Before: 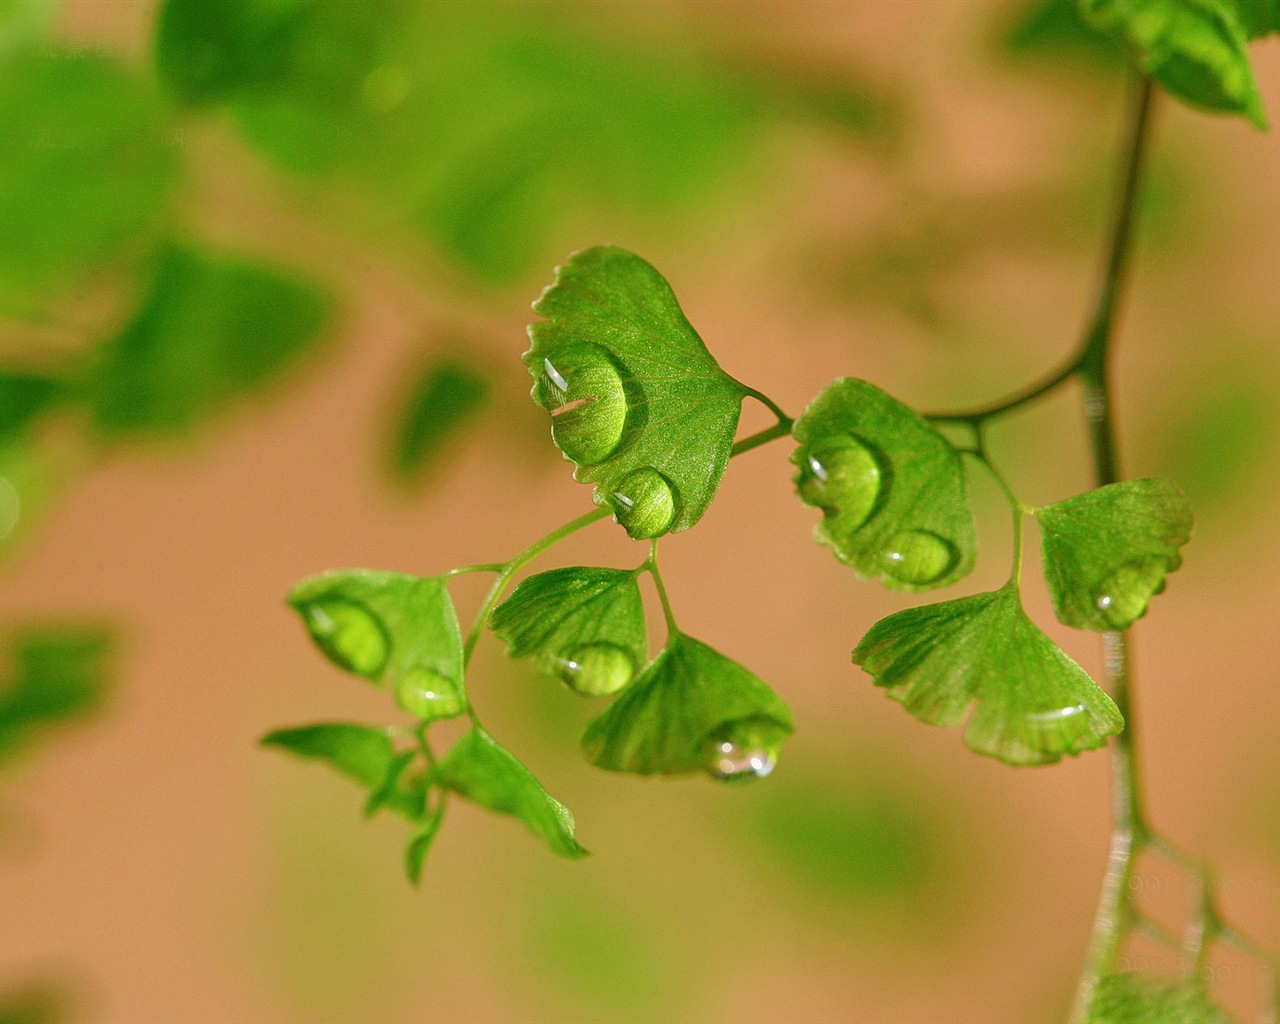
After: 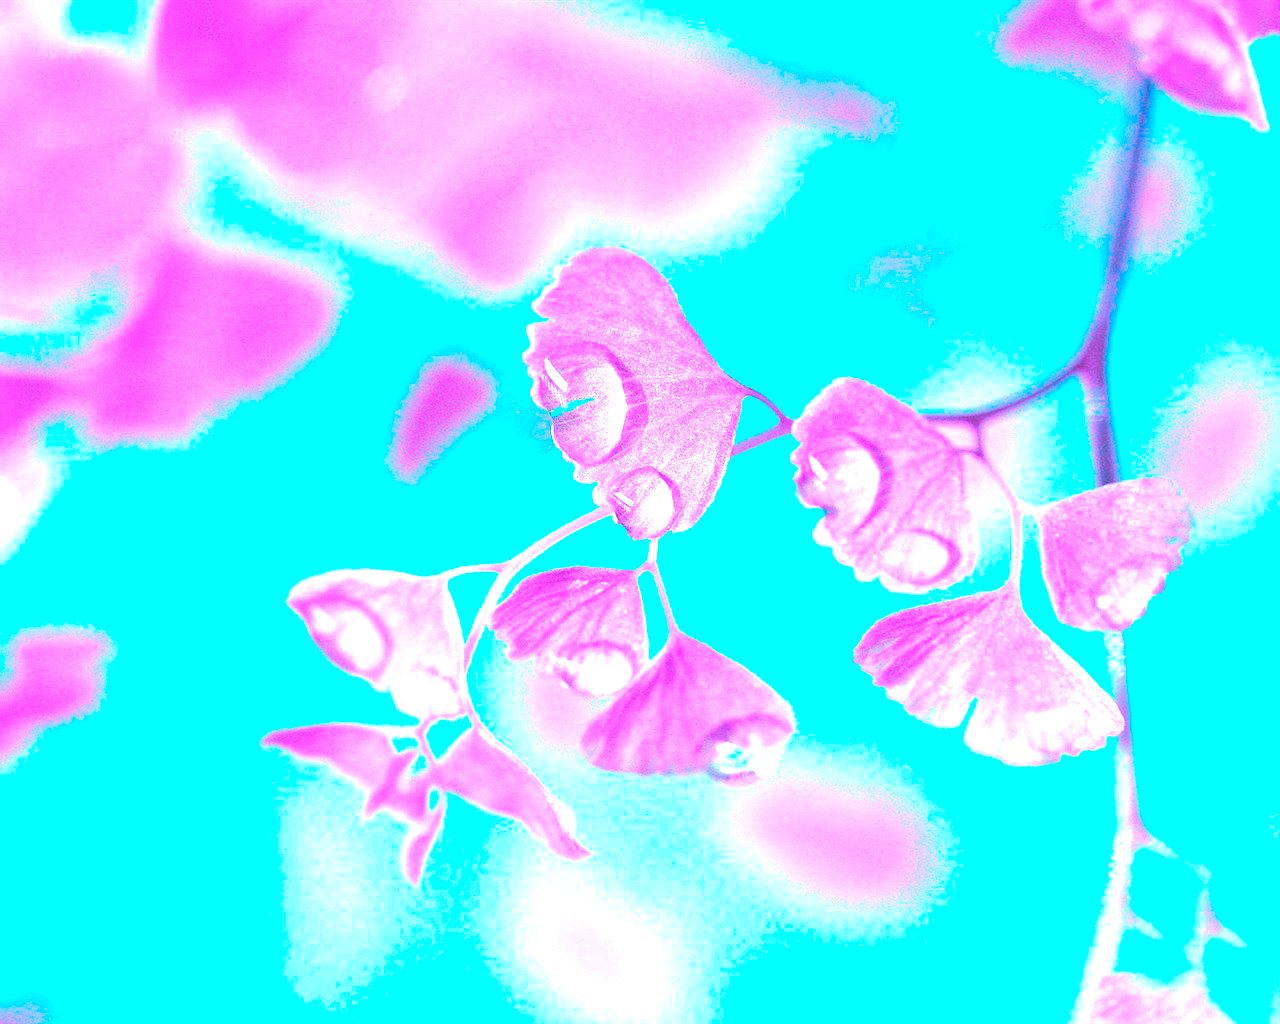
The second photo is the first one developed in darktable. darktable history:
exposure: black level correction 0, exposure 2.138 EV, compensate exposure bias true, compensate highlight preservation false
color balance rgb: hue shift 180°, global vibrance 50%, contrast 0.32%
